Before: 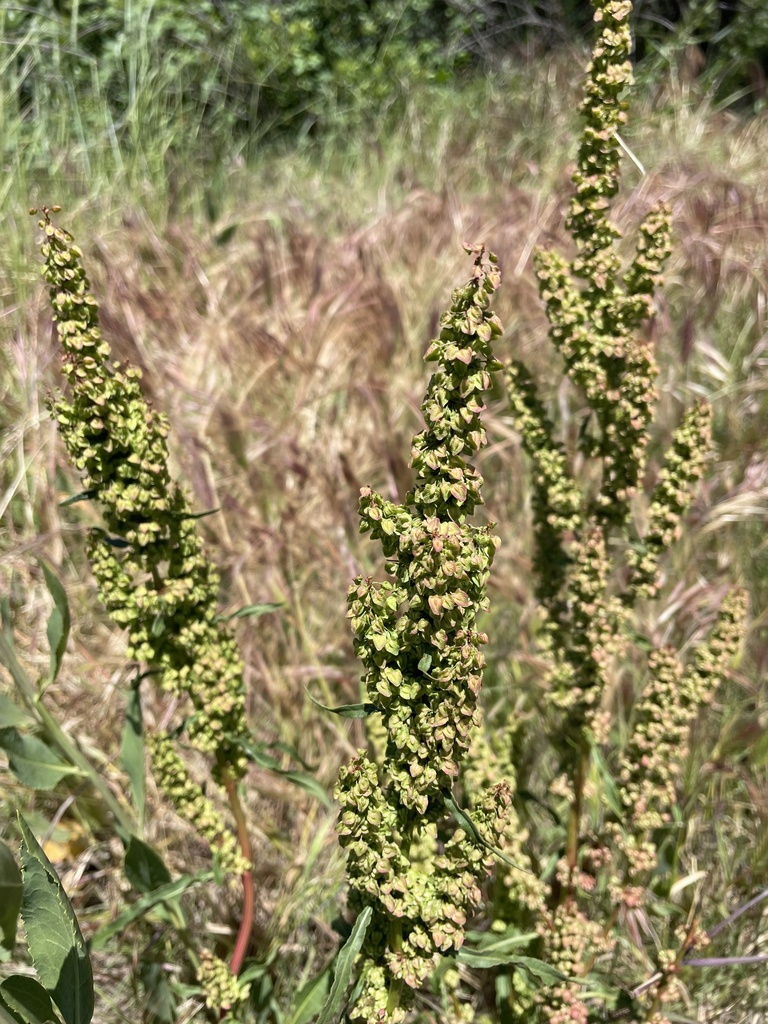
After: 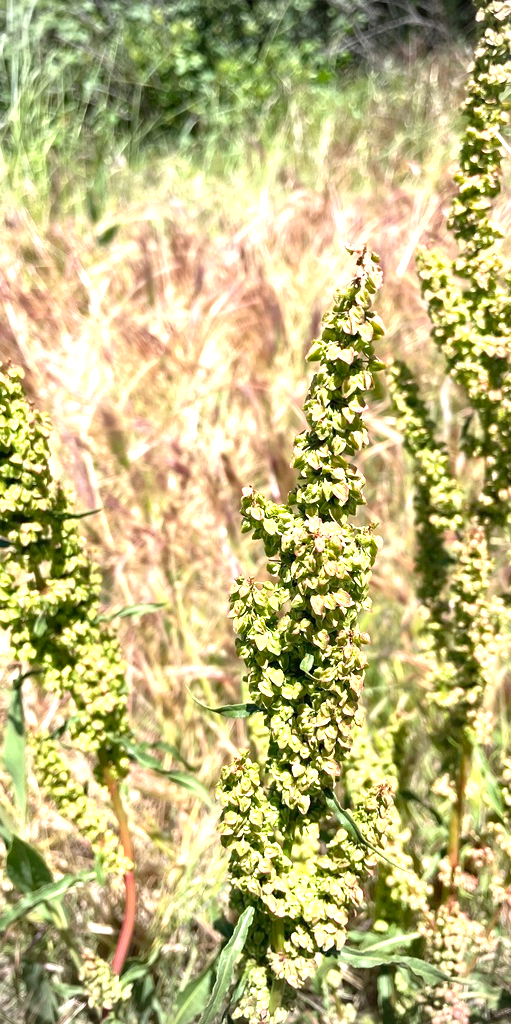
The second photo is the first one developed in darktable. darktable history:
exposure: exposure 1.235 EV, compensate highlight preservation false
vignetting: fall-off start 97.18%, width/height ratio 1.187
crop: left 15.425%, right 17.934%
